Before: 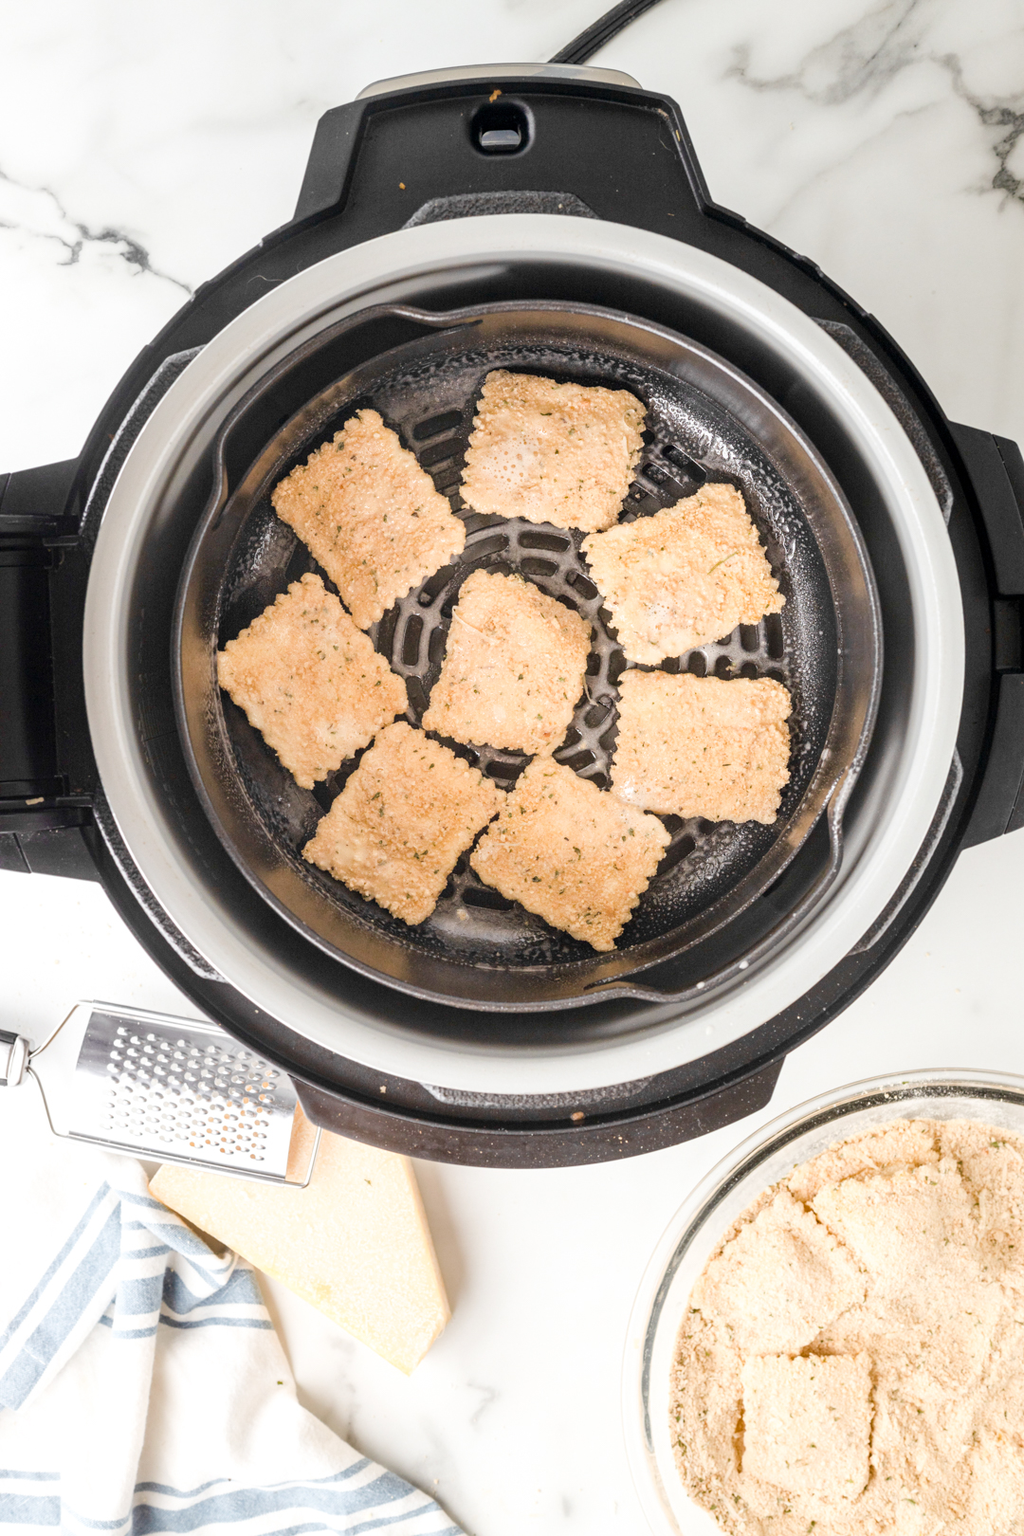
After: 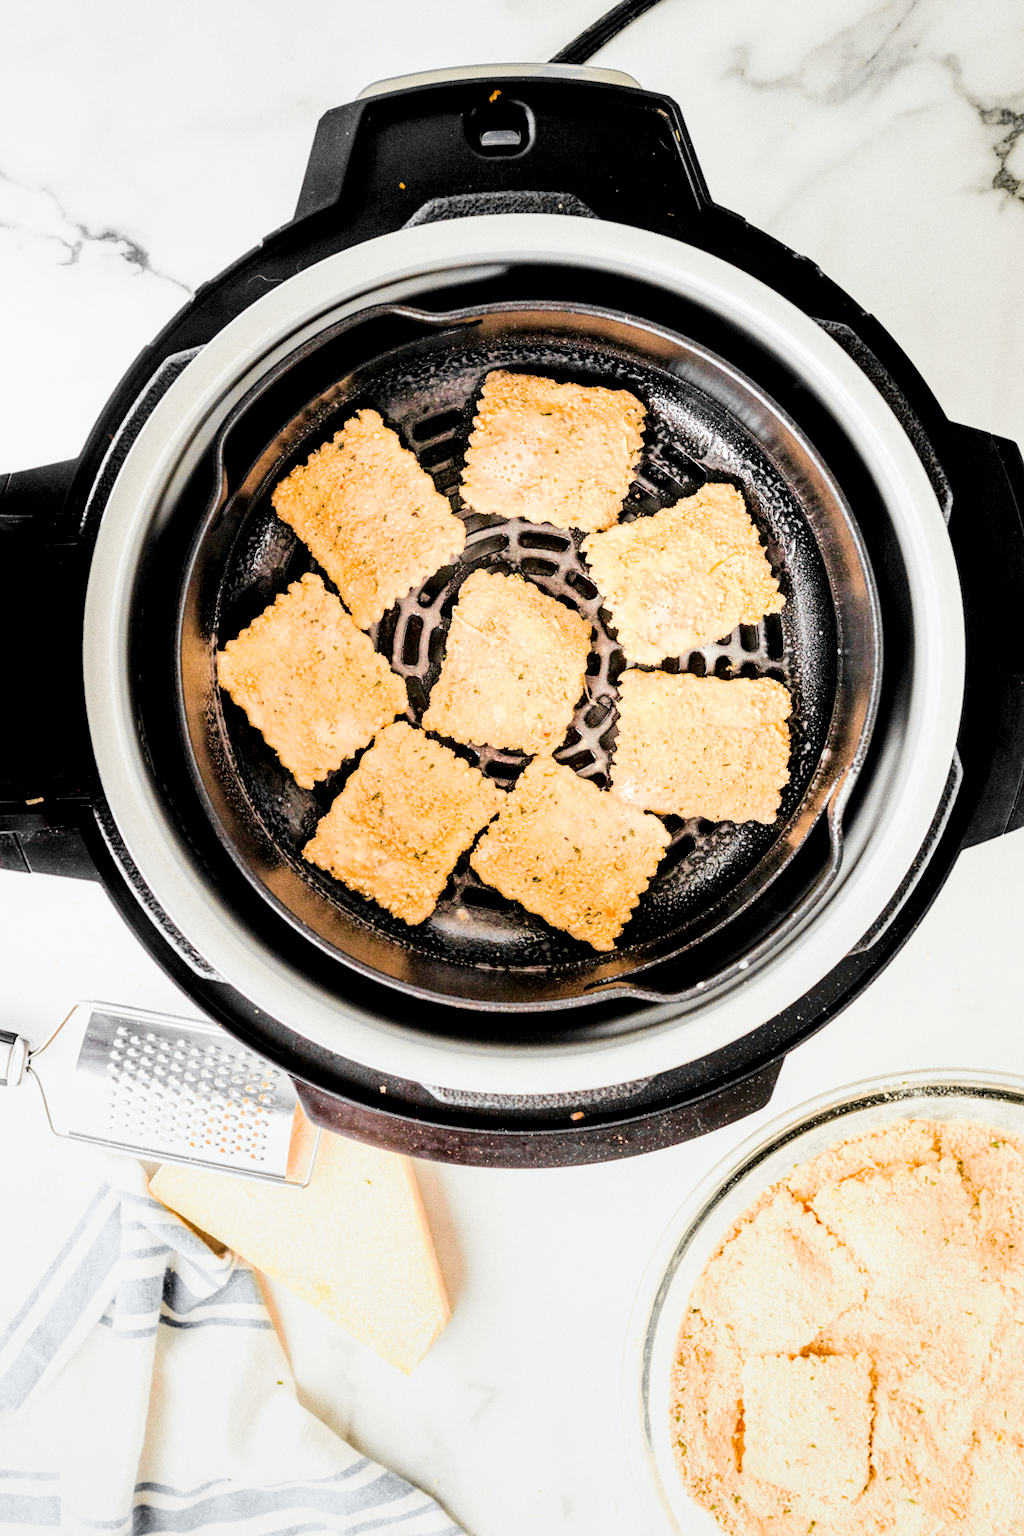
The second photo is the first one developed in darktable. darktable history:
filmic rgb: black relative exposure -5 EV, hardness 2.88, contrast 1.3, highlights saturation mix -10%
color correction: saturation 1.32
tone equalizer: on, module defaults
grain: coarseness 0.09 ISO
tone curve: curves: ch0 [(0, 0.012) (0.036, 0.035) (0.274, 0.288) (0.504, 0.536) (0.844, 0.84) (1, 0.983)]; ch1 [(0, 0) (0.389, 0.403) (0.462, 0.486) (0.499, 0.498) (0.511, 0.502) (0.536, 0.547) (0.579, 0.578) (0.626, 0.645) (0.749, 0.781) (1, 1)]; ch2 [(0, 0) (0.457, 0.486) (0.5, 0.5) (0.557, 0.561) (0.614, 0.622) (0.704, 0.732) (1, 1)], color space Lab, independent channels, preserve colors none
contrast brightness saturation: contrast 0.15, brightness -0.01, saturation 0.1
exposure: exposure 0.207 EV, compensate highlight preservation false
local contrast: highlights 123%, shadows 126%, detail 140%, midtone range 0.254
